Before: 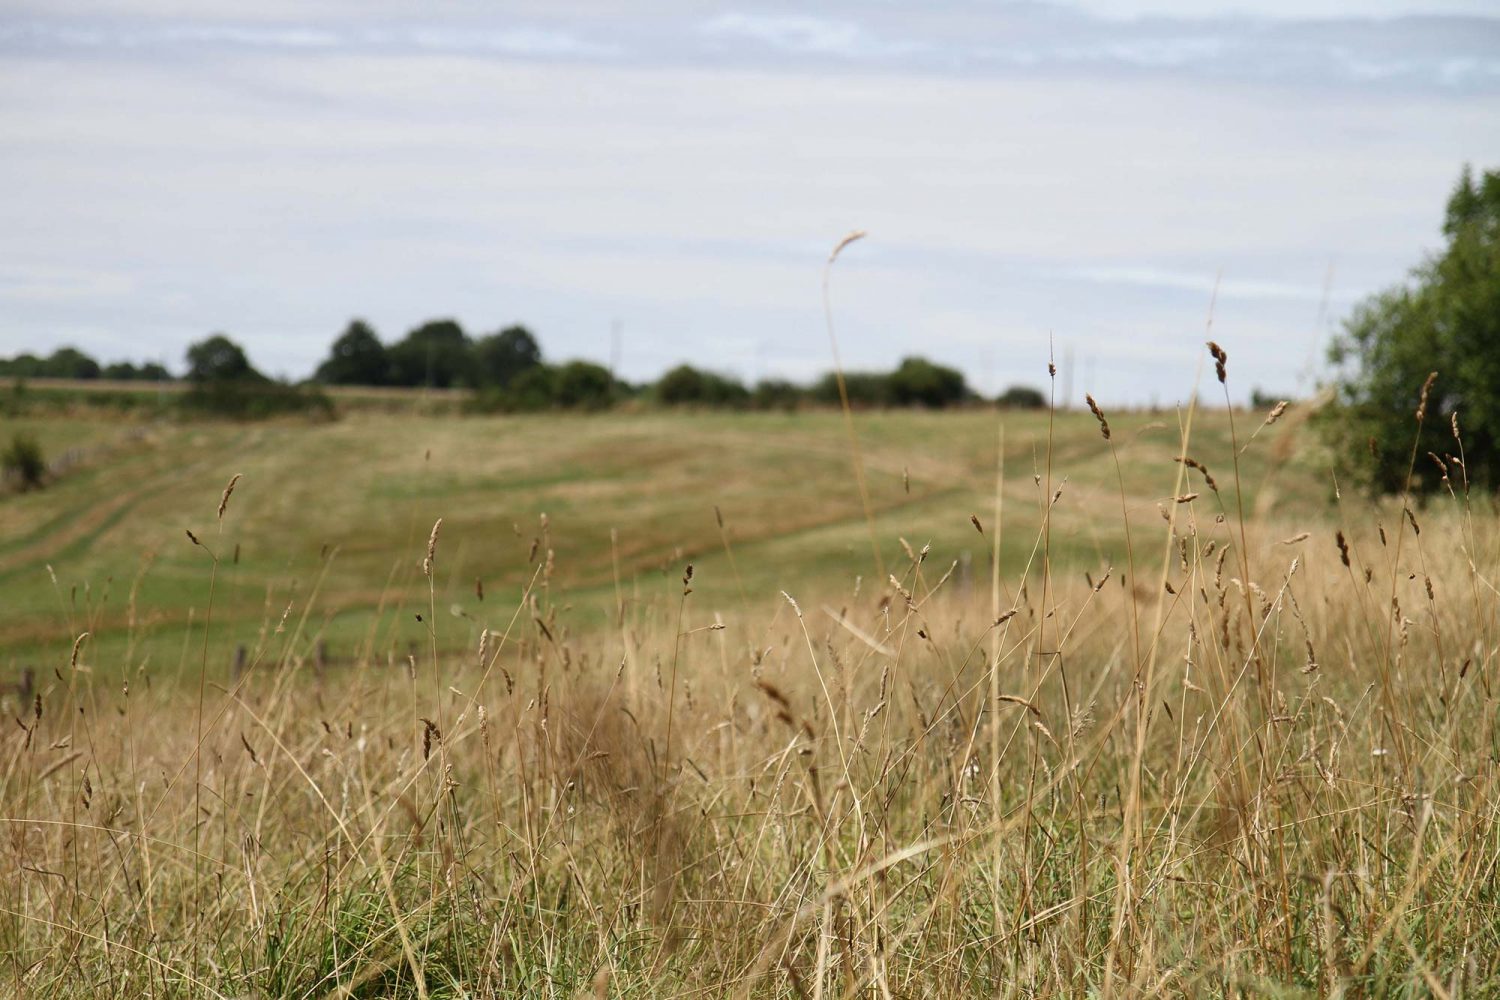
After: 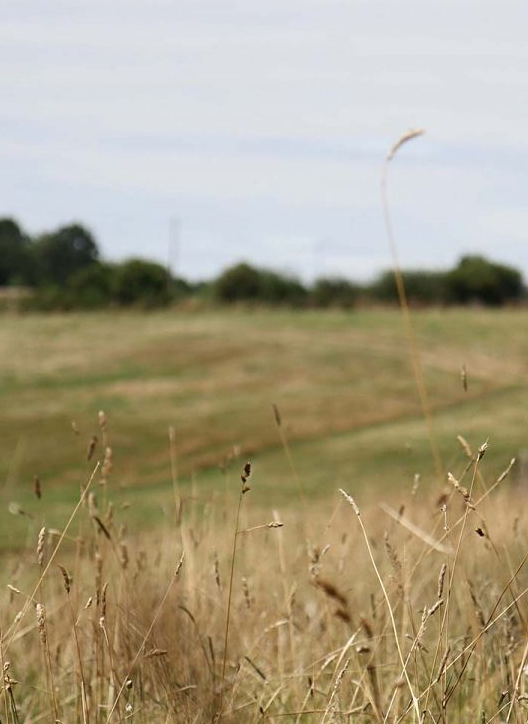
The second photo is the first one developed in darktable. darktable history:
sharpen: amount 0.2
crop and rotate: left 29.476%, top 10.214%, right 35.32%, bottom 17.333%
